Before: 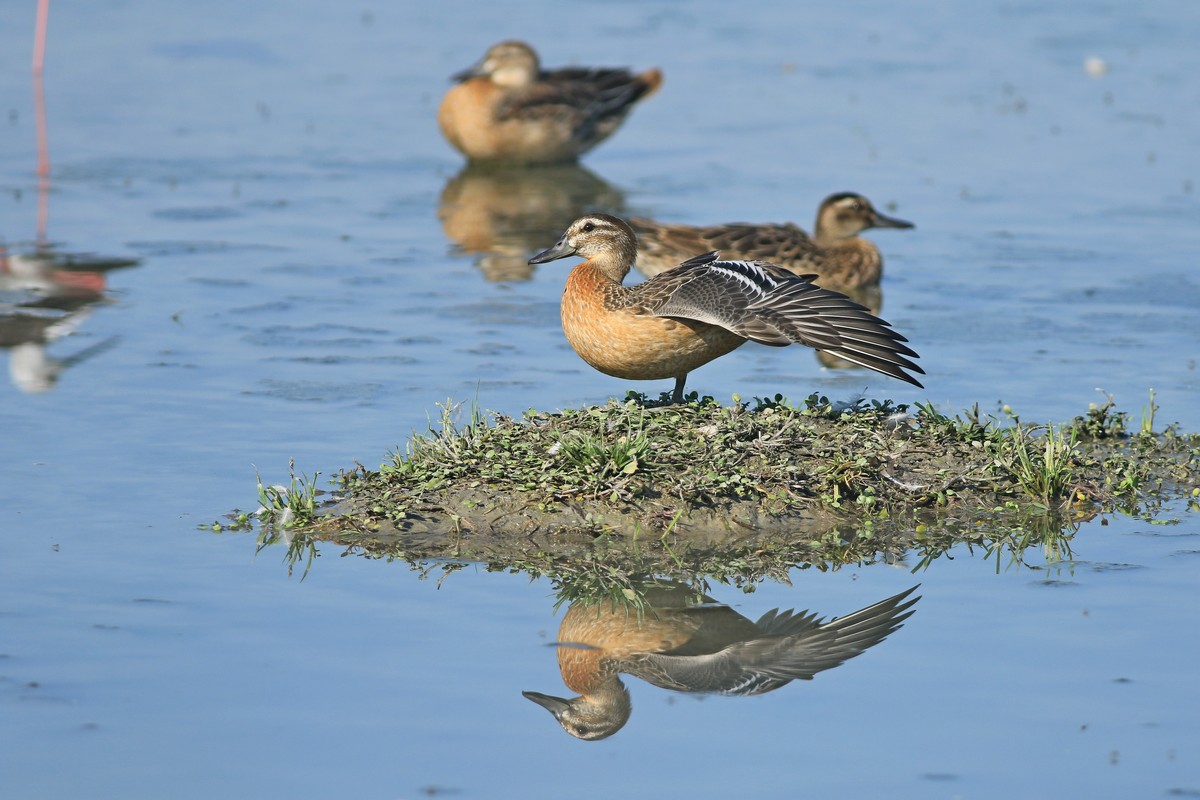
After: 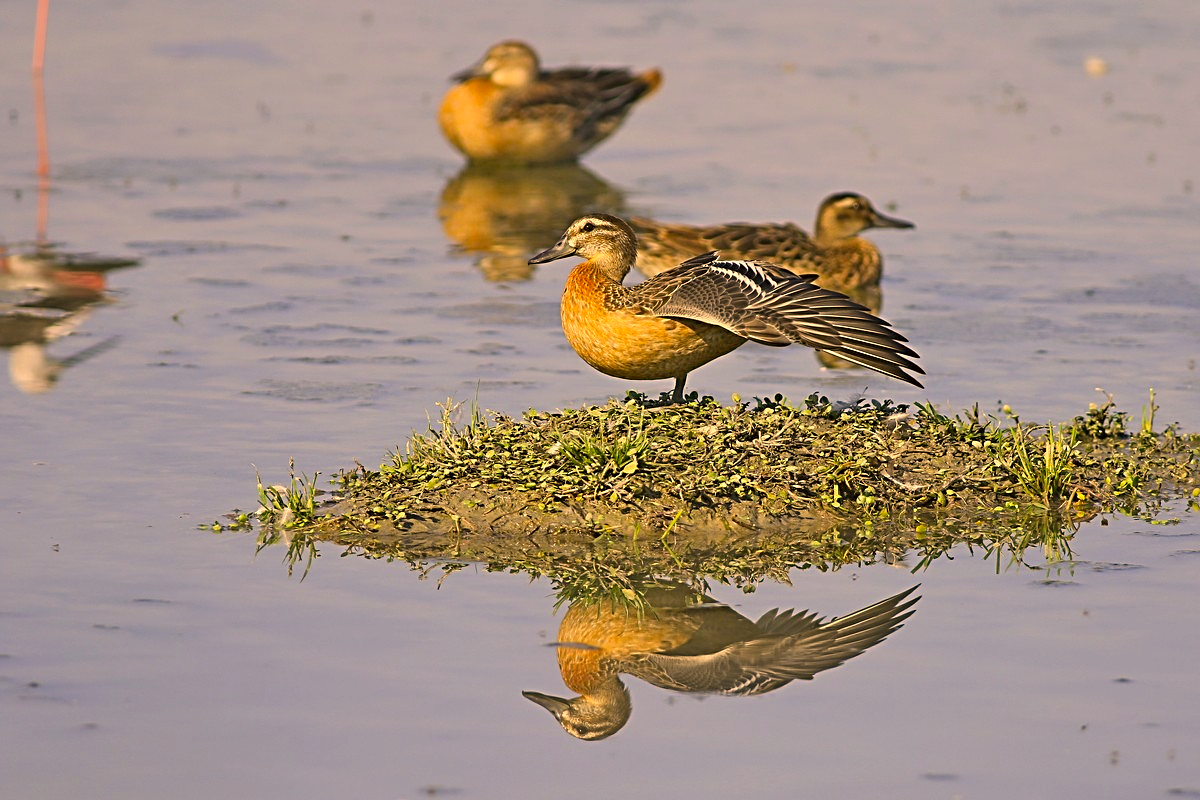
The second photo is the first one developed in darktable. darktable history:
color correction: highlights a* 17.94, highlights b* 35.39, shadows a* 1.48, shadows b* 6.42, saturation 1.01
color balance rgb: perceptual saturation grading › global saturation 20%, global vibrance 10%
sharpen: radius 2.543, amount 0.636
